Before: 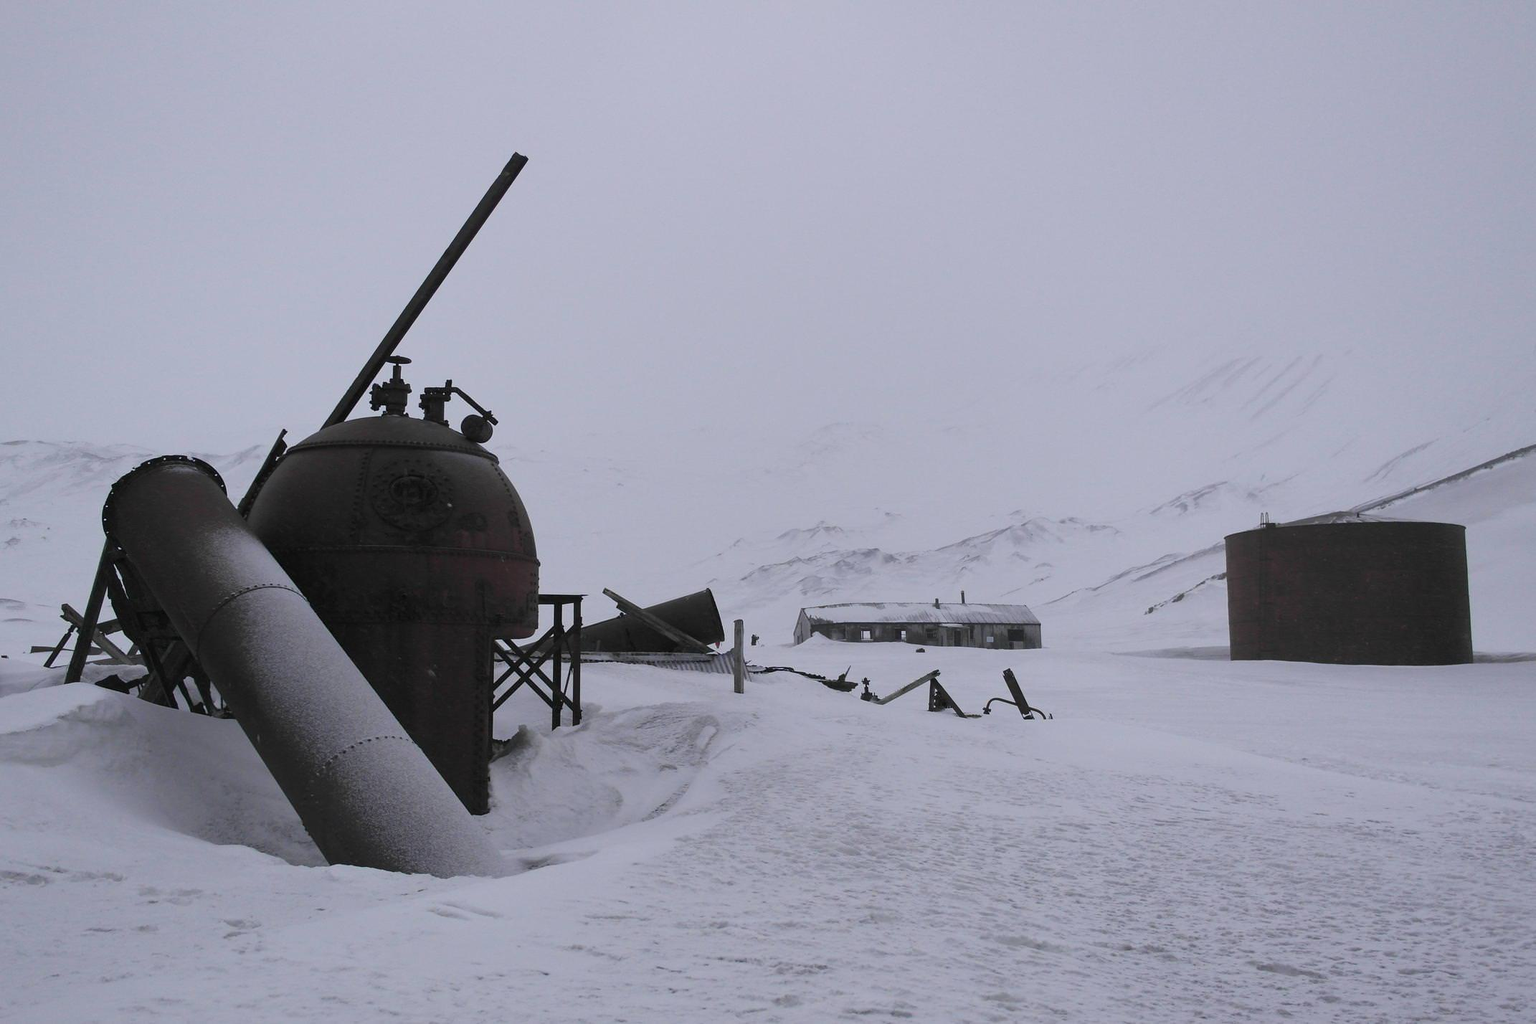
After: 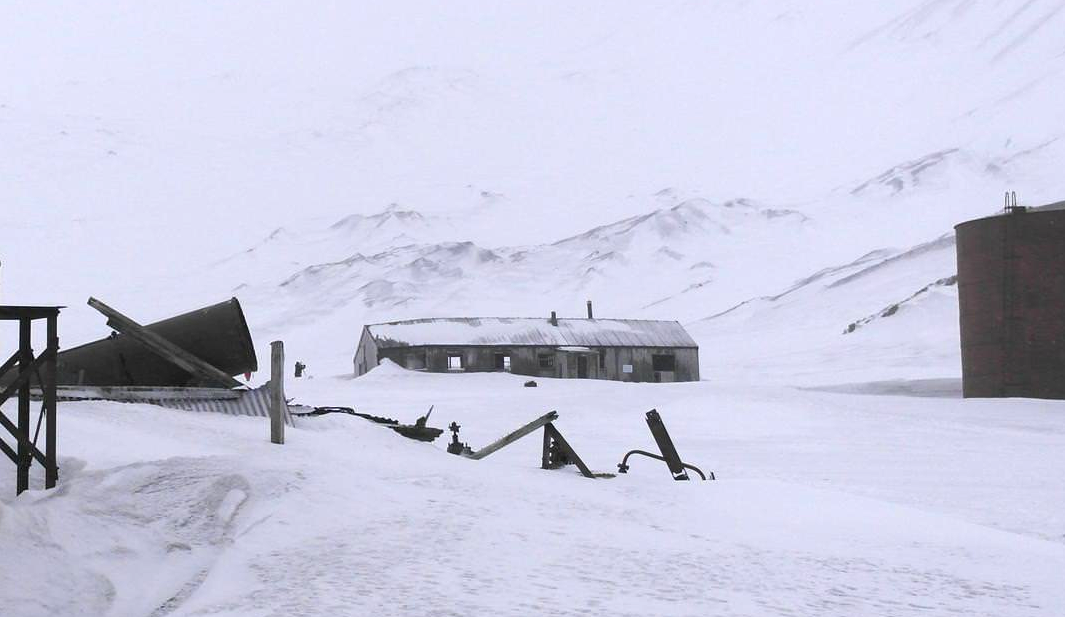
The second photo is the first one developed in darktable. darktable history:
tone equalizer: edges refinement/feathering 500, mask exposure compensation -1.57 EV, preserve details no
exposure: exposure 0.822 EV, compensate highlight preservation false
crop: left 35.189%, top 36.674%, right 15.053%, bottom 20.079%
